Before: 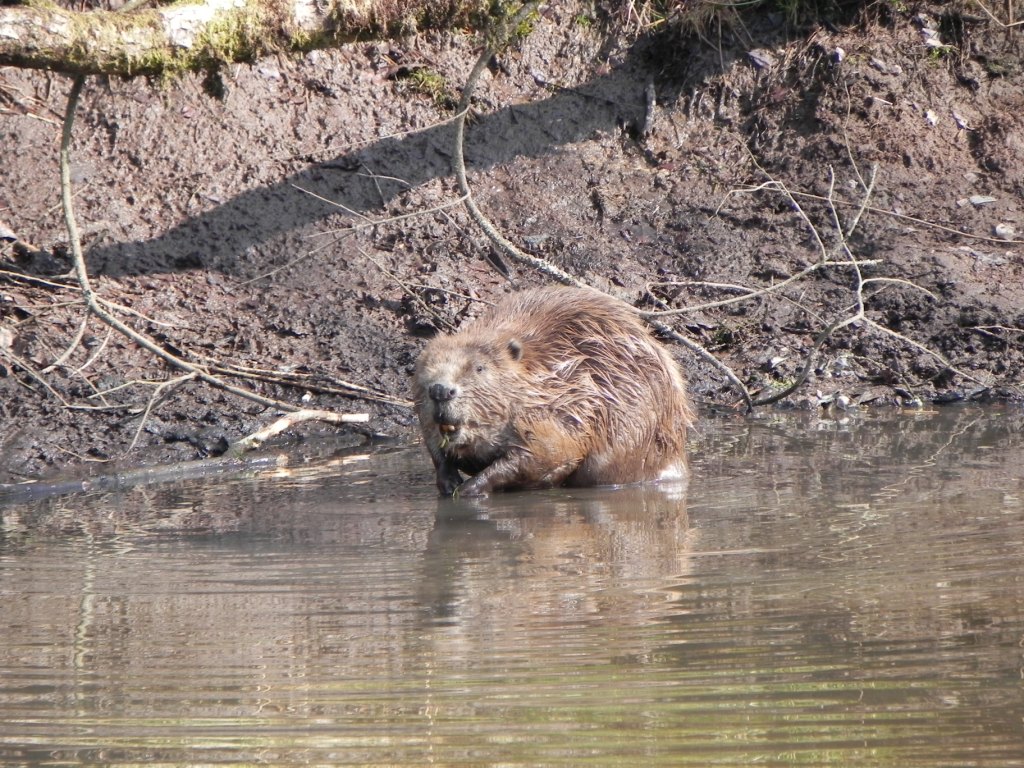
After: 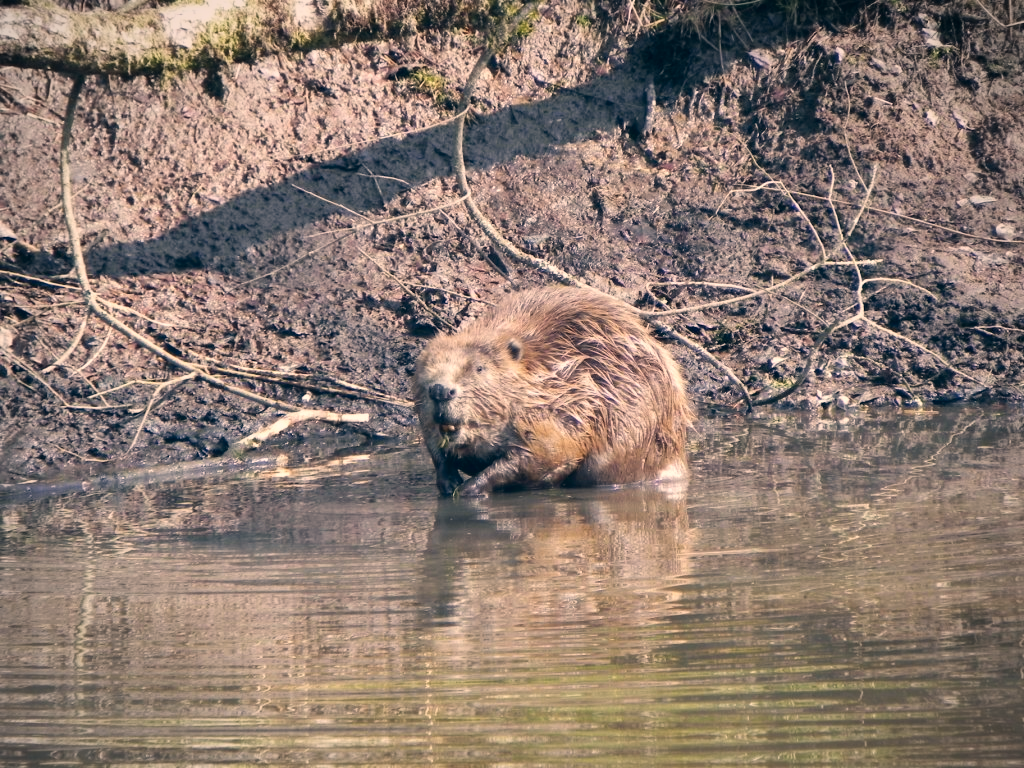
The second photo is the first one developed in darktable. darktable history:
tone curve: curves: ch0 [(0, 0) (0.08, 0.06) (0.17, 0.14) (0.5, 0.5) (0.83, 0.86) (0.92, 0.94) (1, 1)], preserve colors none
vignetting: fall-off radius 70%, automatic ratio true
color correction: highlights a* 10.32, highlights b* 14.66, shadows a* -9.59, shadows b* -15.02
shadows and highlights: white point adjustment 1, soften with gaussian
